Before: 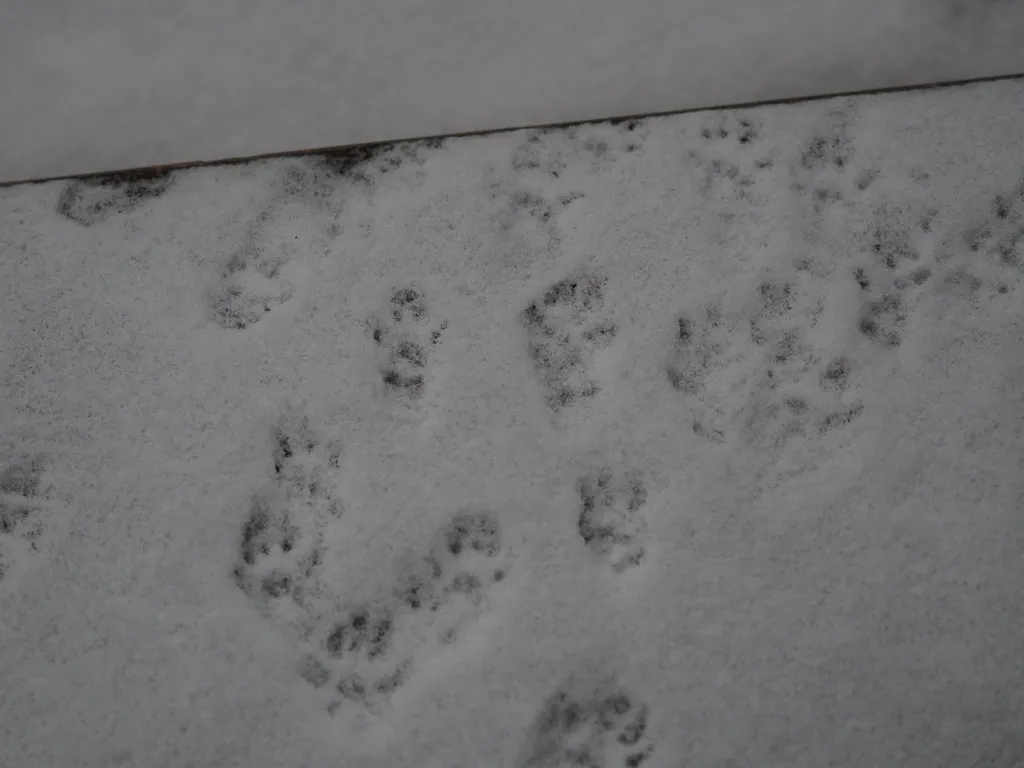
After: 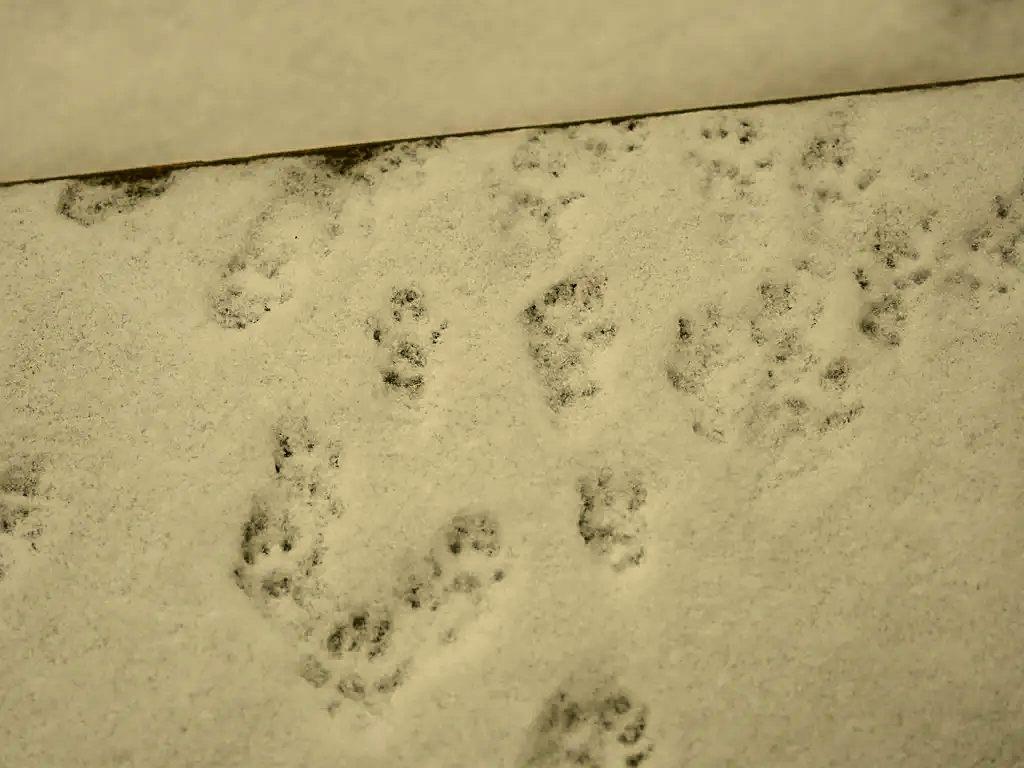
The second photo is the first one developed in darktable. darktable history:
color correction: highlights a* 0.096, highlights b* 29.52, shadows a* -0.298, shadows b* 21.51
base curve: curves: ch0 [(0, 0) (0.026, 0.03) (0.109, 0.232) (0.351, 0.748) (0.669, 0.968) (1, 1)], preserve colors none
sharpen: on, module defaults
